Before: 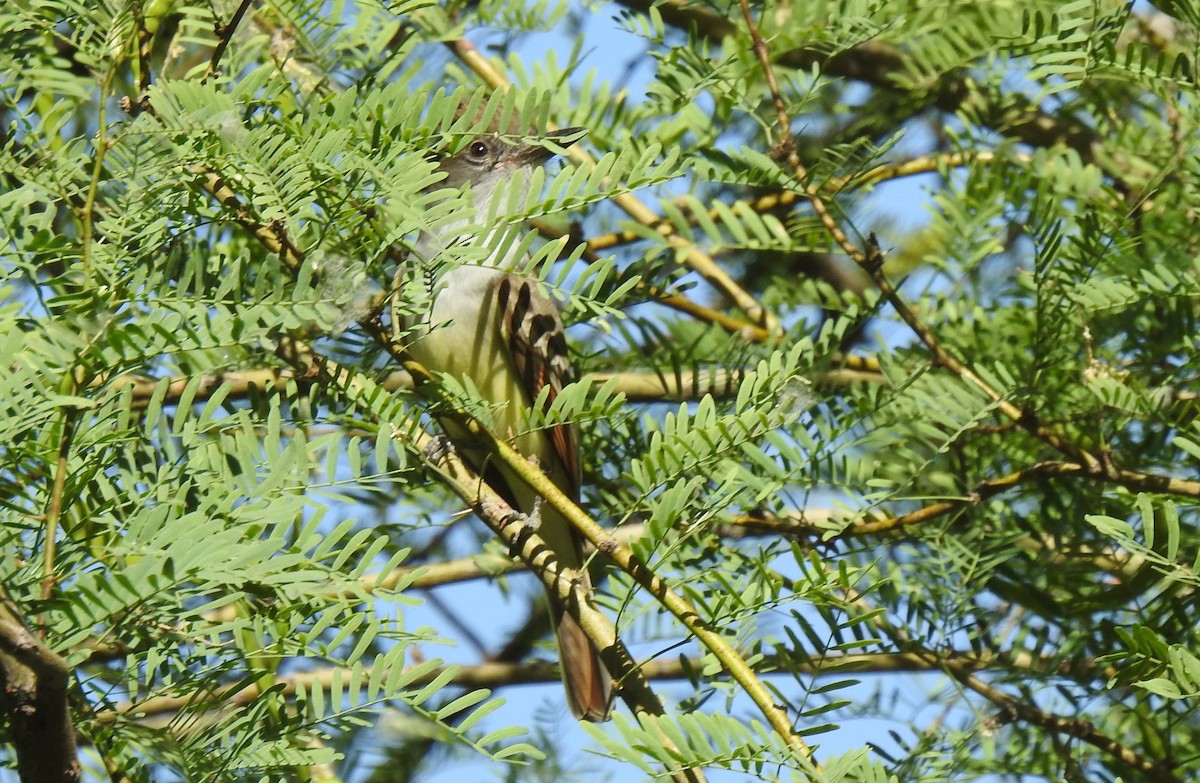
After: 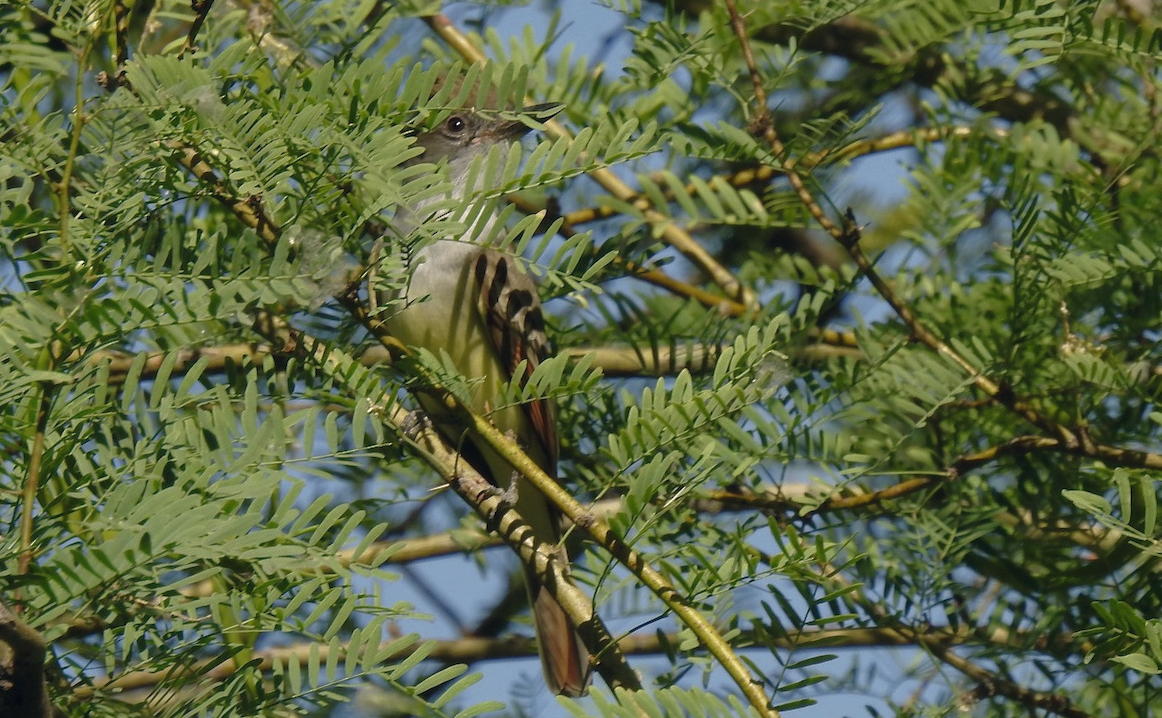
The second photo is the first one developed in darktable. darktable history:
crop: left 1.964%, top 3.251%, right 1.122%, bottom 4.933%
color balance rgb: shadows lift › hue 87.51°, highlights gain › chroma 1.62%, highlights gain › hue 55.1°, global offset › chroma 0.06%, global offset › hue 253.66°, linear chroma grading › global chroma 0.5%
base curve: curves: ch0 [(0, 0) (0.826, 0.587) (1, 1)]
